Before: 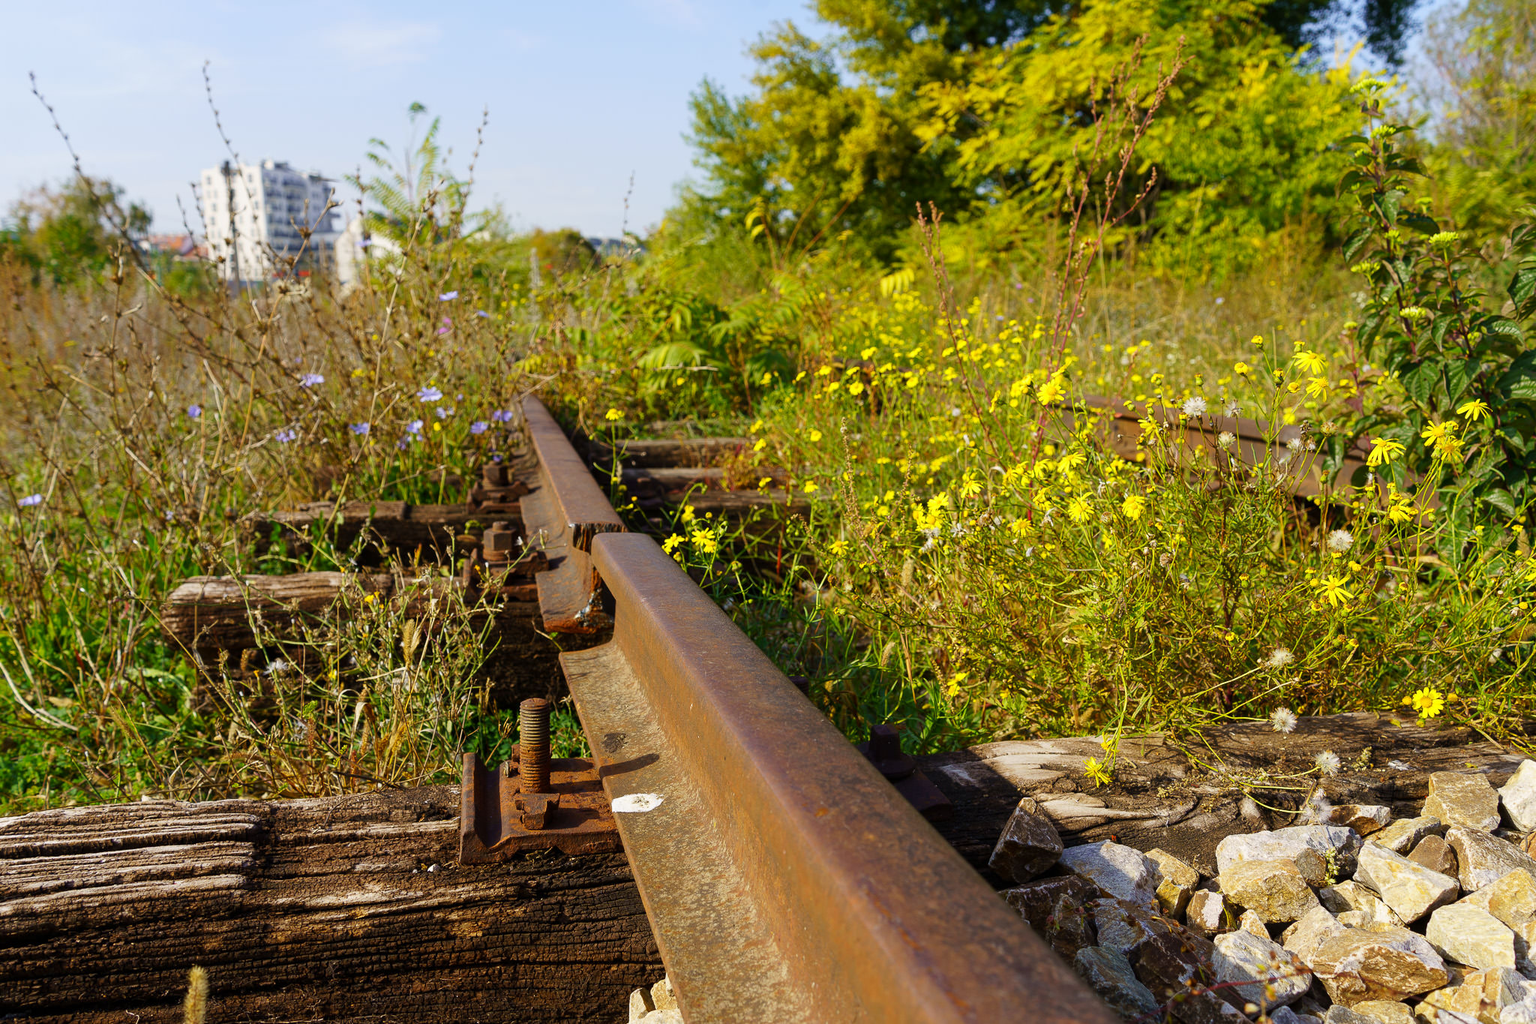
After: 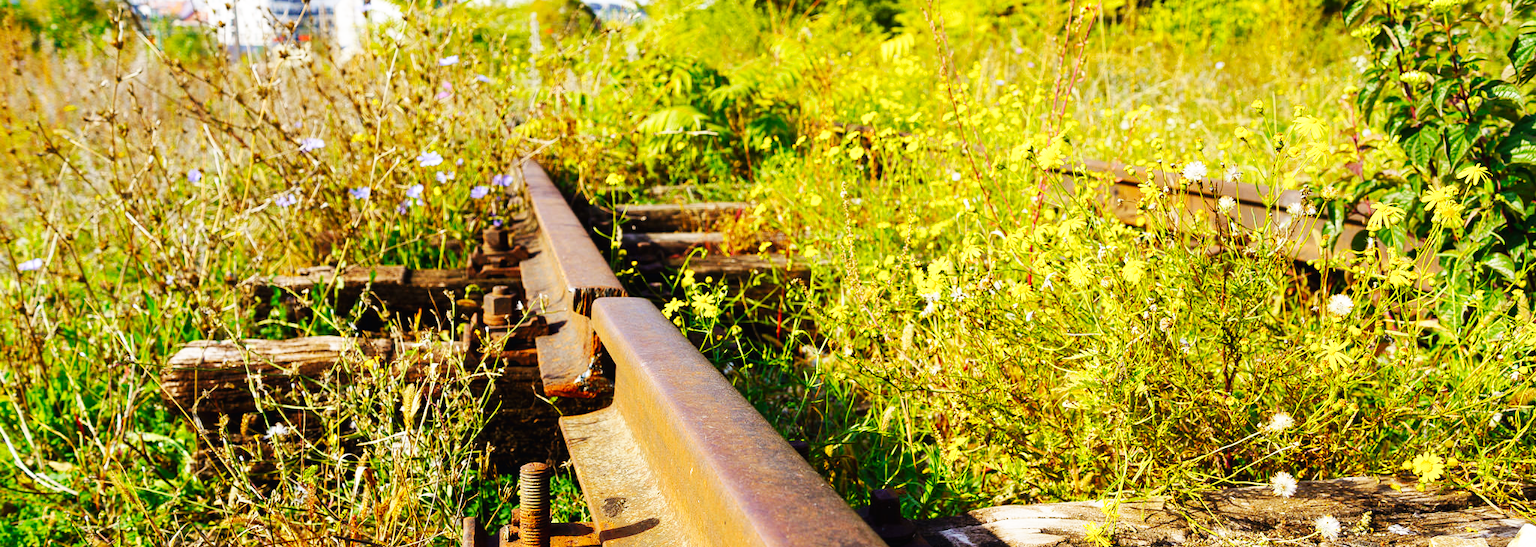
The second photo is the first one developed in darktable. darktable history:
white balance: red 0.983, blue 1.036
crop and rotate: top 23.043%, bottom 23.437%
base curve: curves: ch0 [(0, 0.003) (0.001, 0.002) (0.006, 0.004) (0.02, 0.022) (0.048, 0.086) (0.094, 0.234) (0.162, 0.431) (0.258, 0.629) (0.385, 0.8) (0.548, 0.918) (0.751, 0.988) (1, 1)], preserve colors none
